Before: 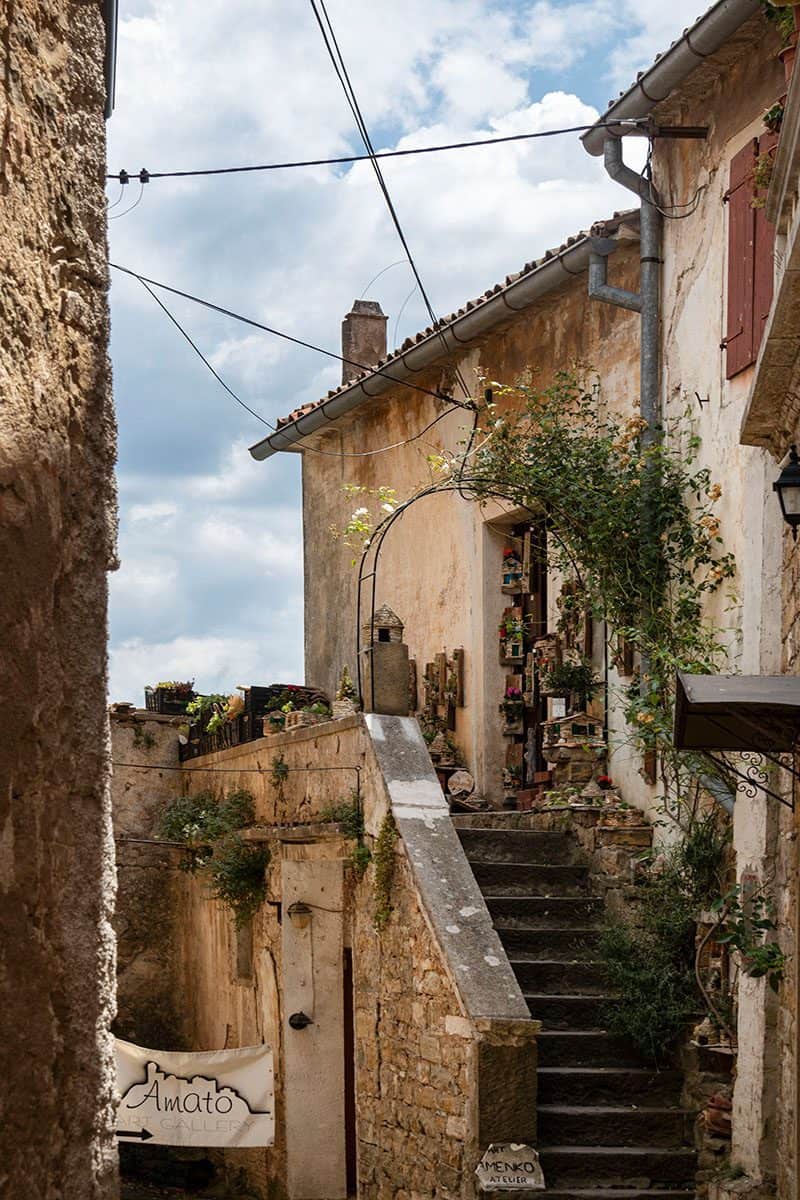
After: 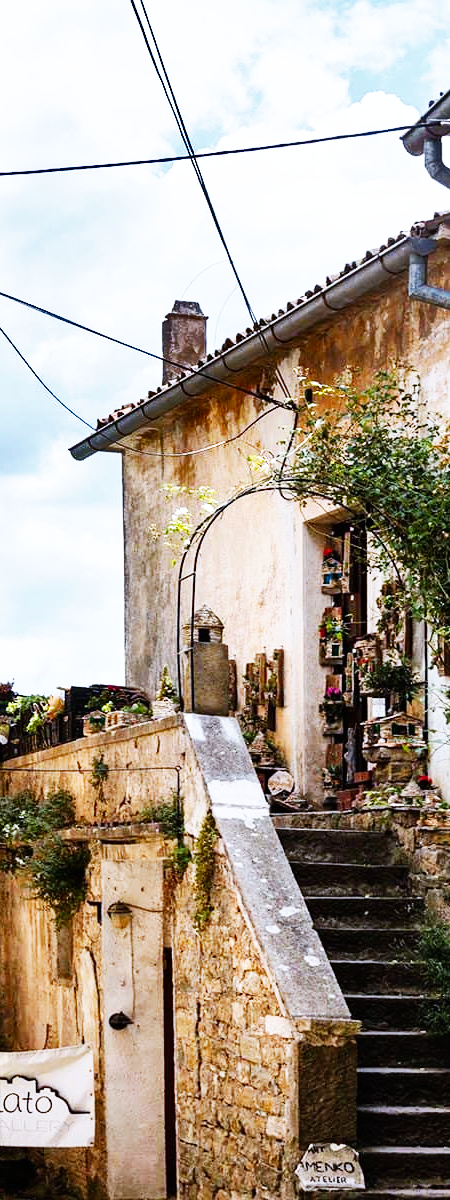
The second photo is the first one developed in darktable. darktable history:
base curve: curves: ch0 [(0, 0) (0.007, 0.004) (0.027, 0.03) (0.046, 0.07) (0.207, 0.54) (0.442, 0.872) (0.673, 0.972) (1, 1)], preserve colors none
shadows and highlights: low approximation 0.01, soften with gaussian
white balance: red 0.948, green 1.02, blue 1.176
crop and rotate: left 22.516%, right 21.234%
